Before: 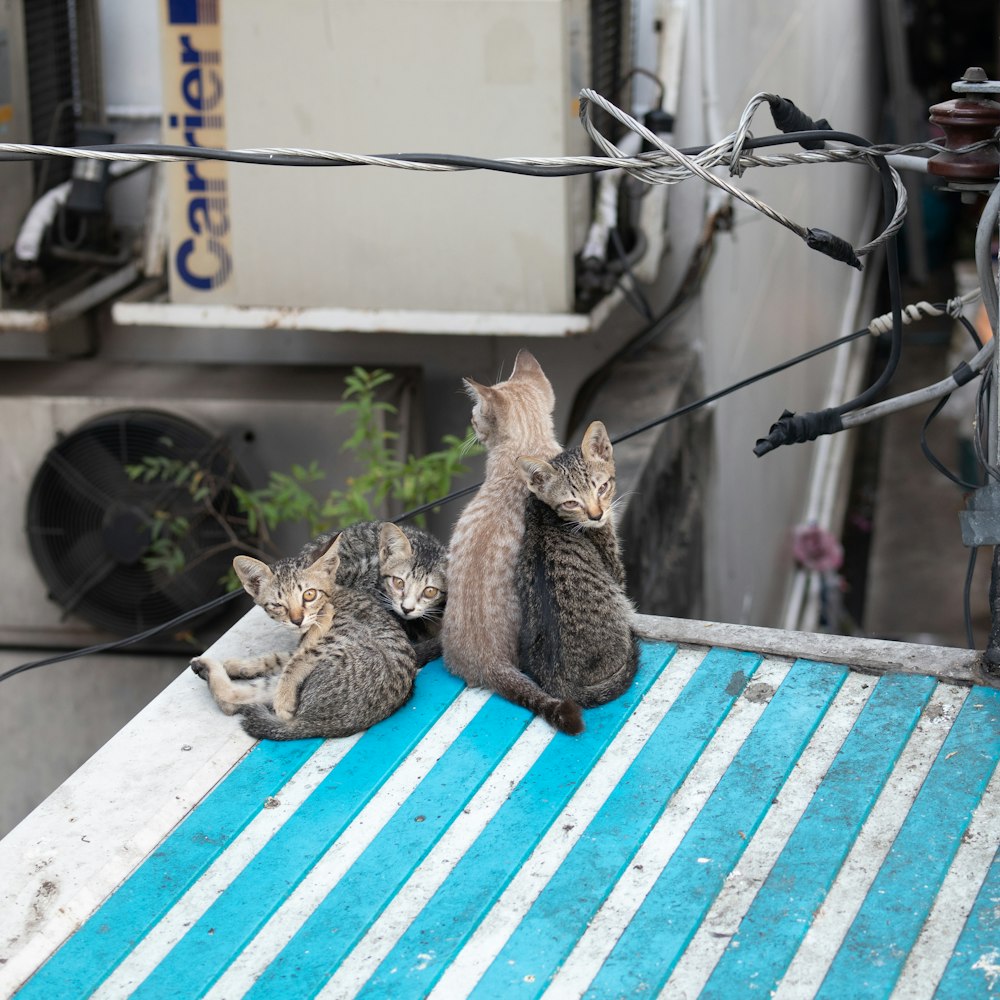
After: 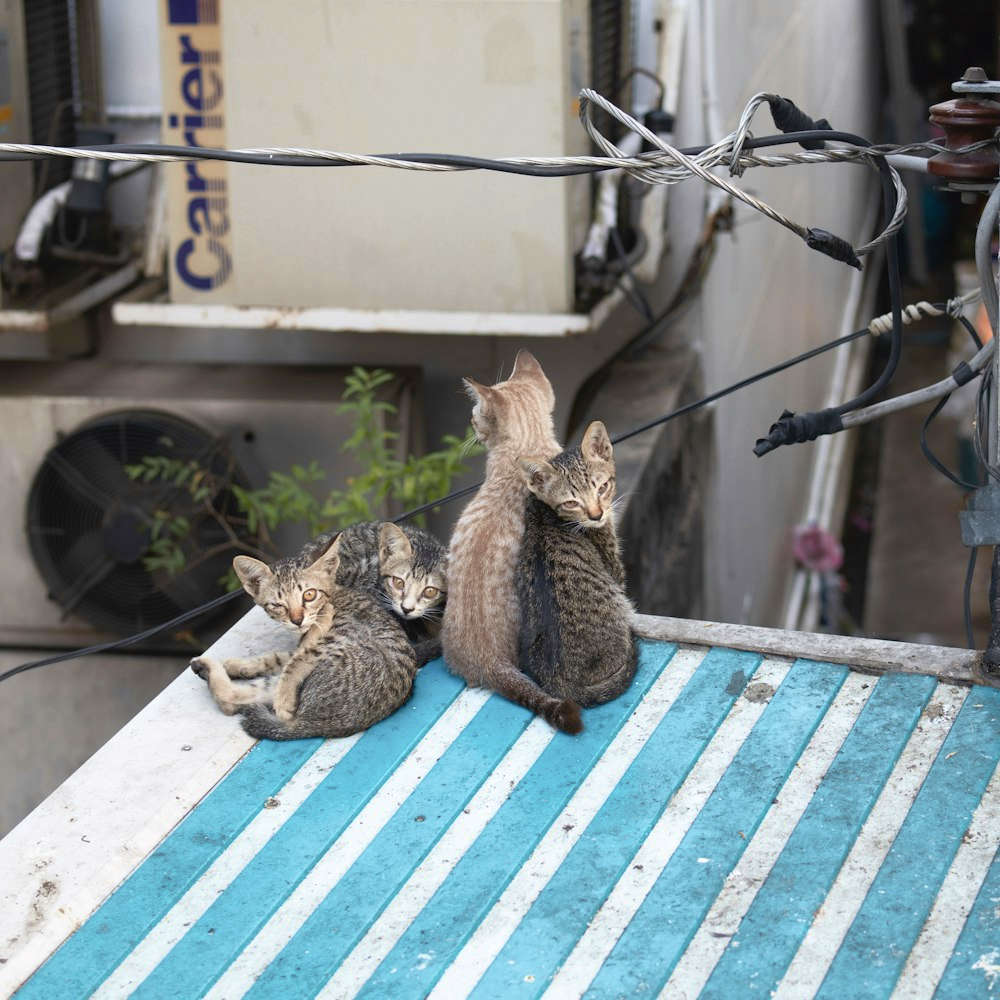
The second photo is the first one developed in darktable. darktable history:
tone curve: curves: ch0 [(0, 0.024) (0.119, 0.146) (0.474, 0.464) (0.718, 0.721) (0.817, 0.839) (1, 0.998)]; ch1 [(0, 0) (0.377, 0.416) (0.439, 0.451) (0.477, 0.477) (0.501, 0.503) (0.538, 0.544) (0.58, 0.602) (0.664, 0.676) (0.783, 0.804) (1, 1)]; ch2 [(0, 0) (0.38, 0.405) (0.463, 0.456) (0.498, 0.497) (0.524, 0.535) (0.578, 0.576) (0.648, 0.665) (1, 1)], color space Lab, independent channels, preserve colors none
